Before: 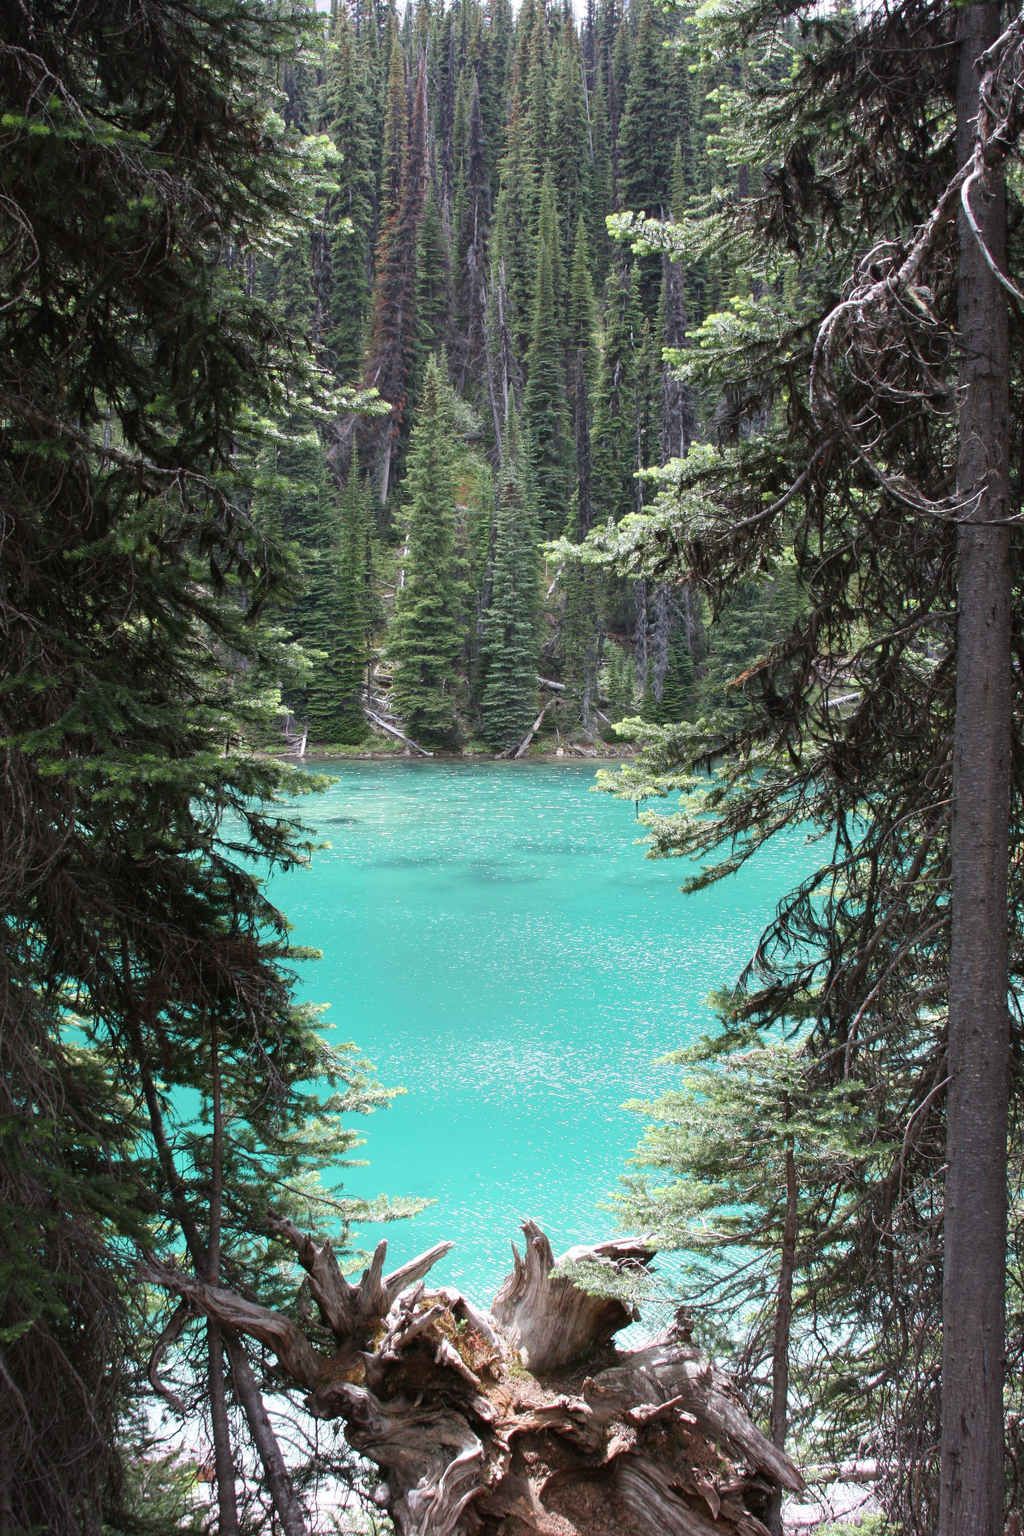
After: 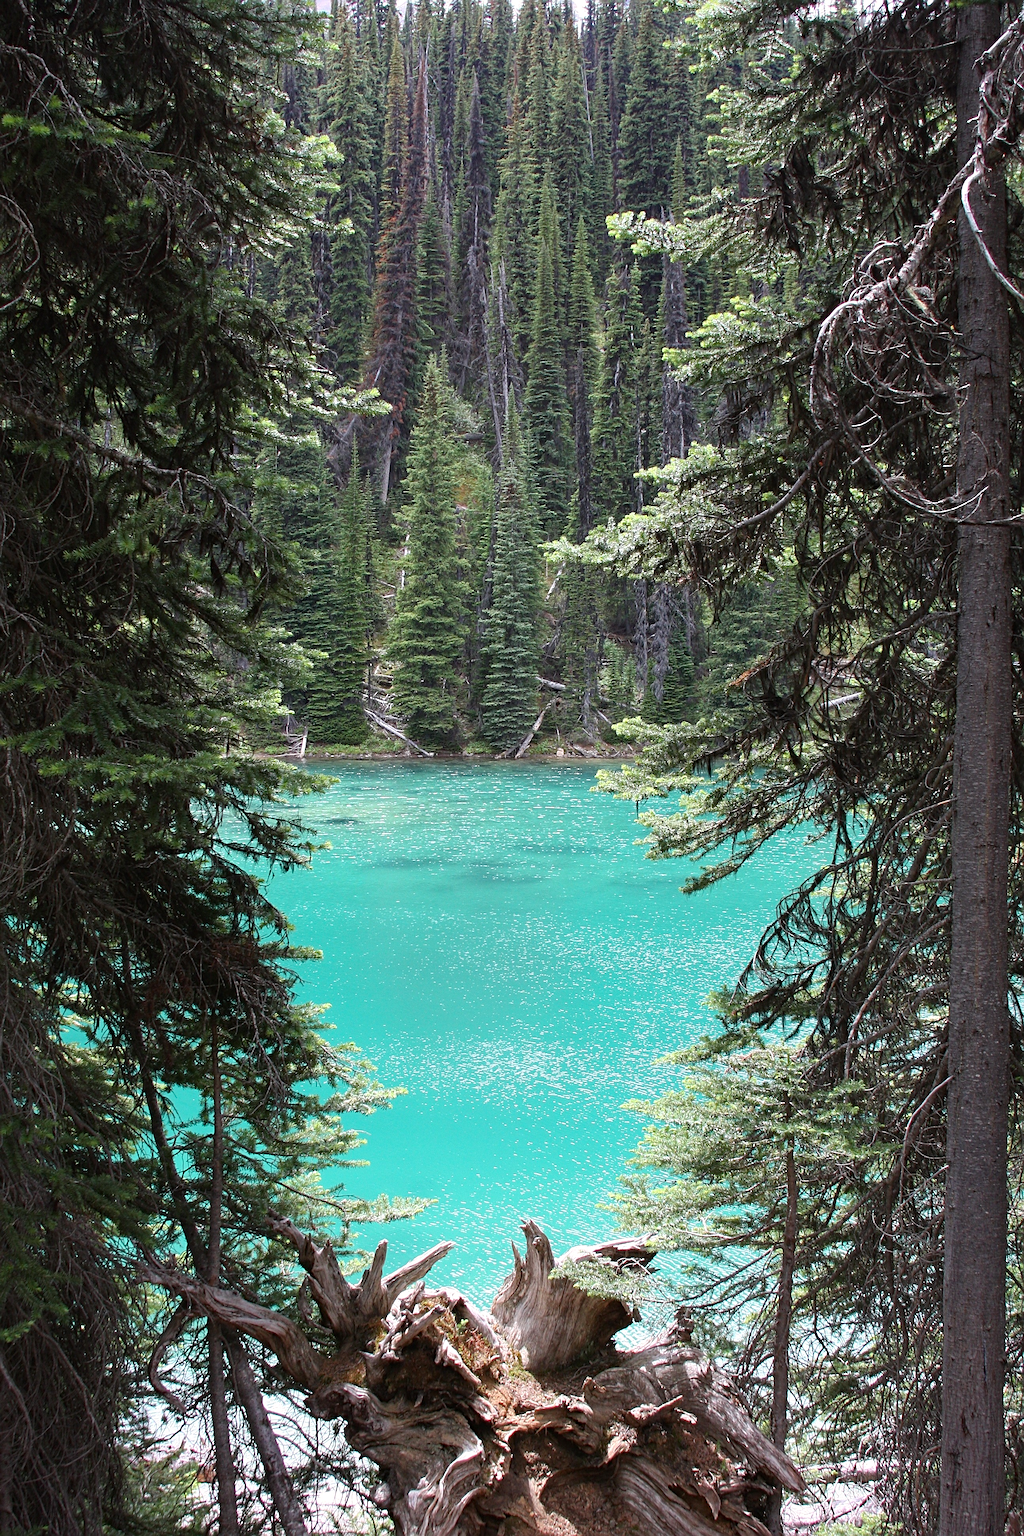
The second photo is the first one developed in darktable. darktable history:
sharpen: radius 2.764
haze removal: compatibility mode true, adaptive false
